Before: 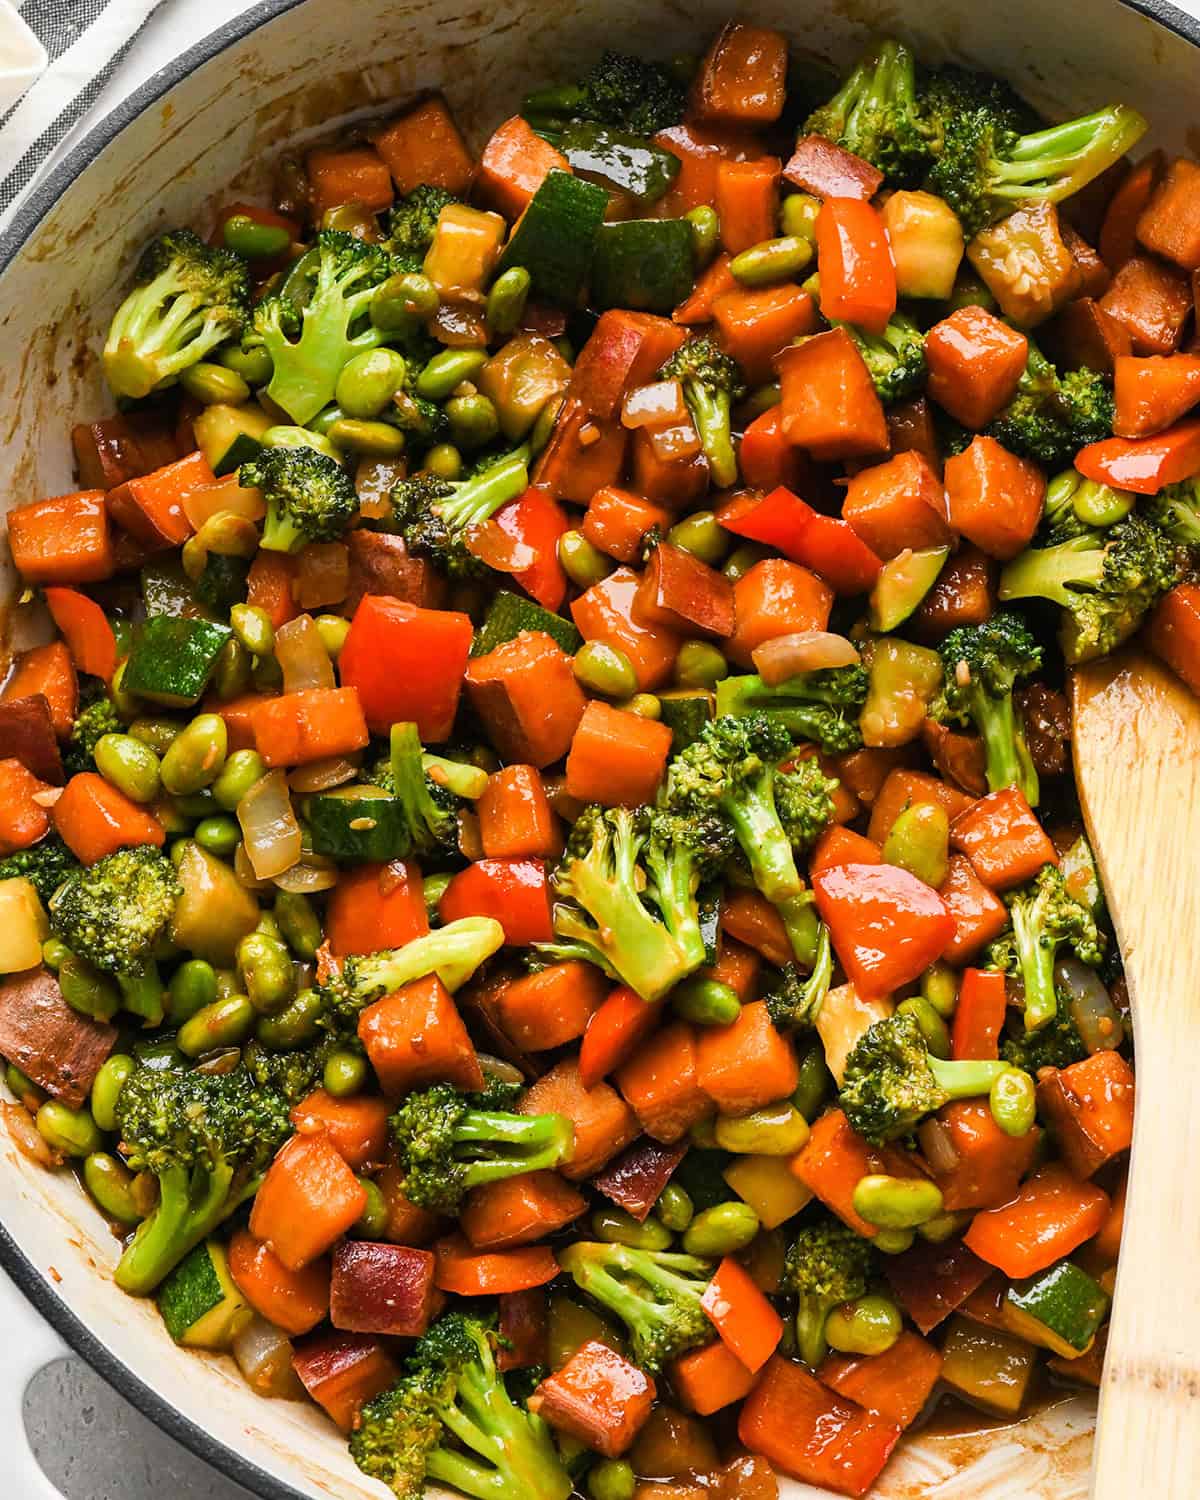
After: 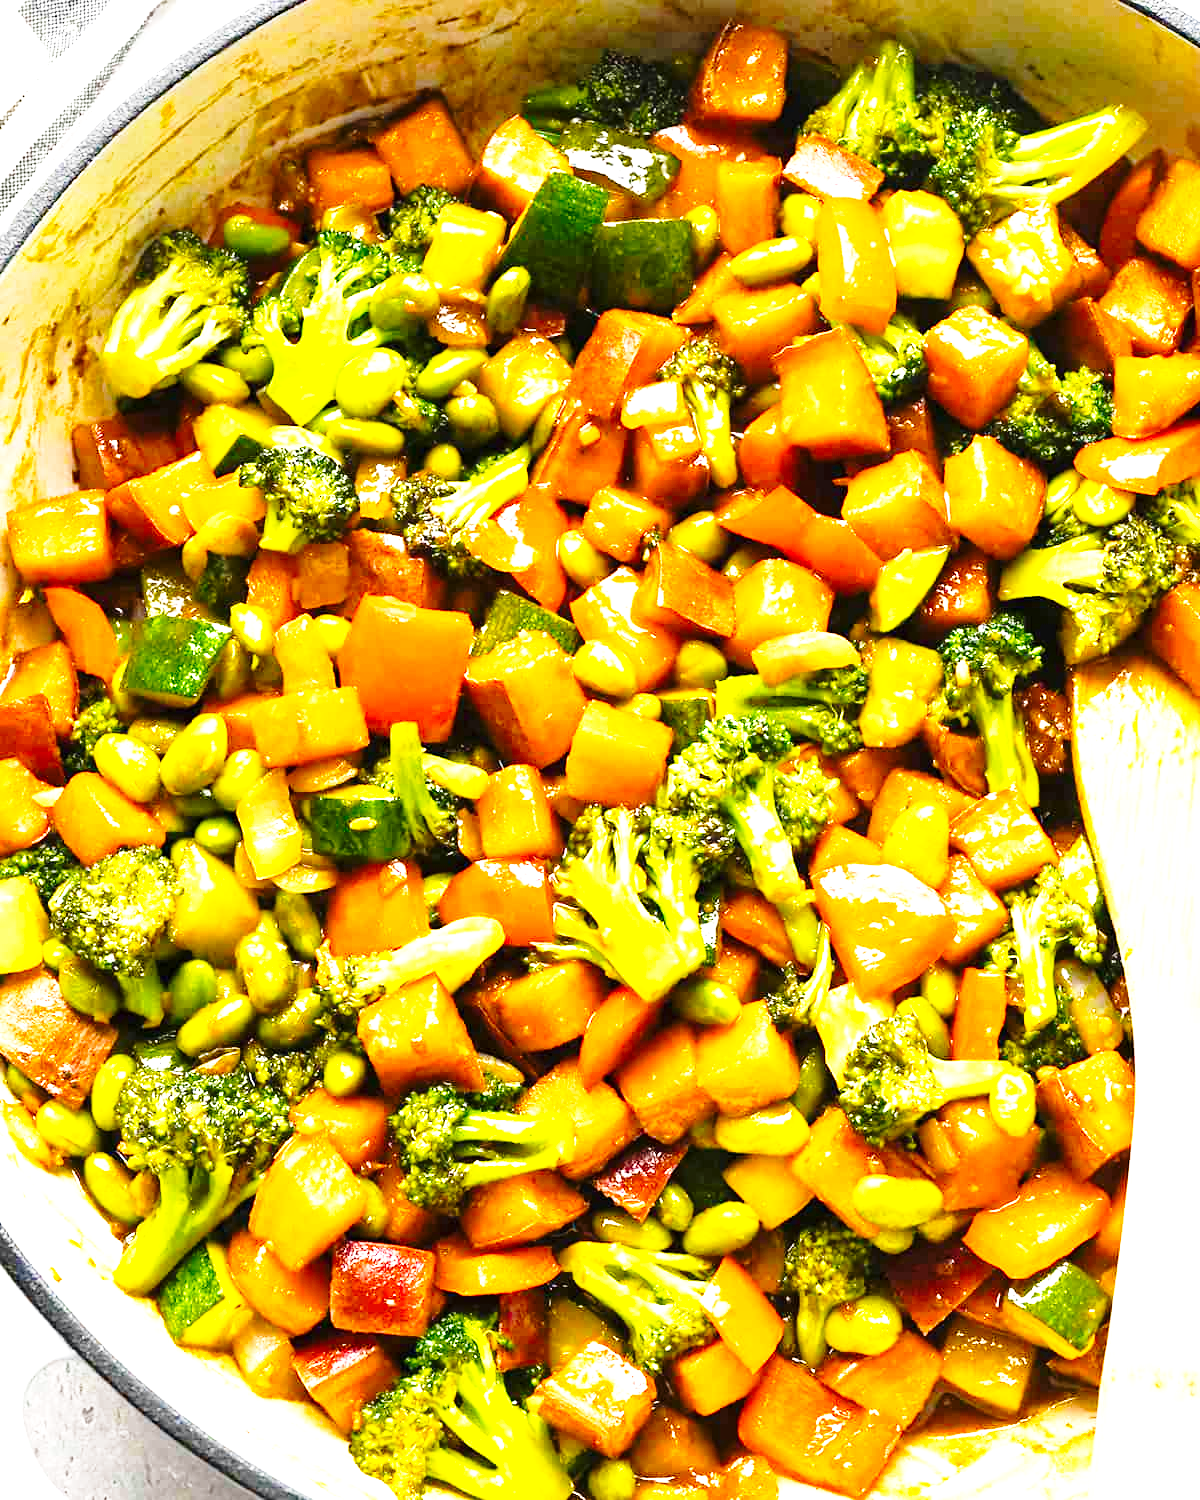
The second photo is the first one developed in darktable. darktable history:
exposure: exposure 1.068 EV, compensate highlight preservation false
color balance rgb: linear chroma grading › global chroma 14.964%, perceptual saturation grading › global saturation 0.968%, perceptual brilliance grading › global brilliance 11.314%, global vibrance 20%
haze removal: compatibility mode true, adaptive false
base curve: curves: ch0 [(0, 0) (0.028, 0.03) (0.121, 0.232) (0.46, 0.748) (0.859, 0.968) (1, 1)], preserve colors none
